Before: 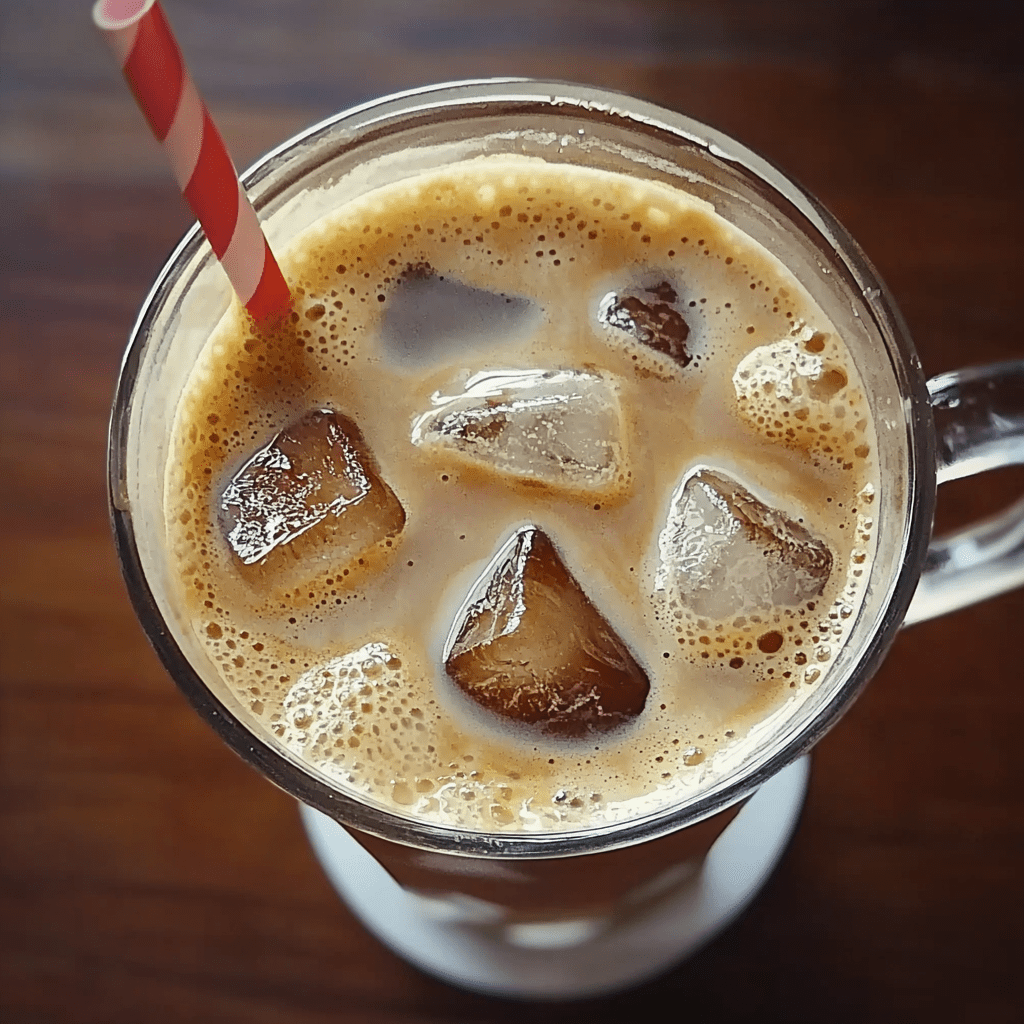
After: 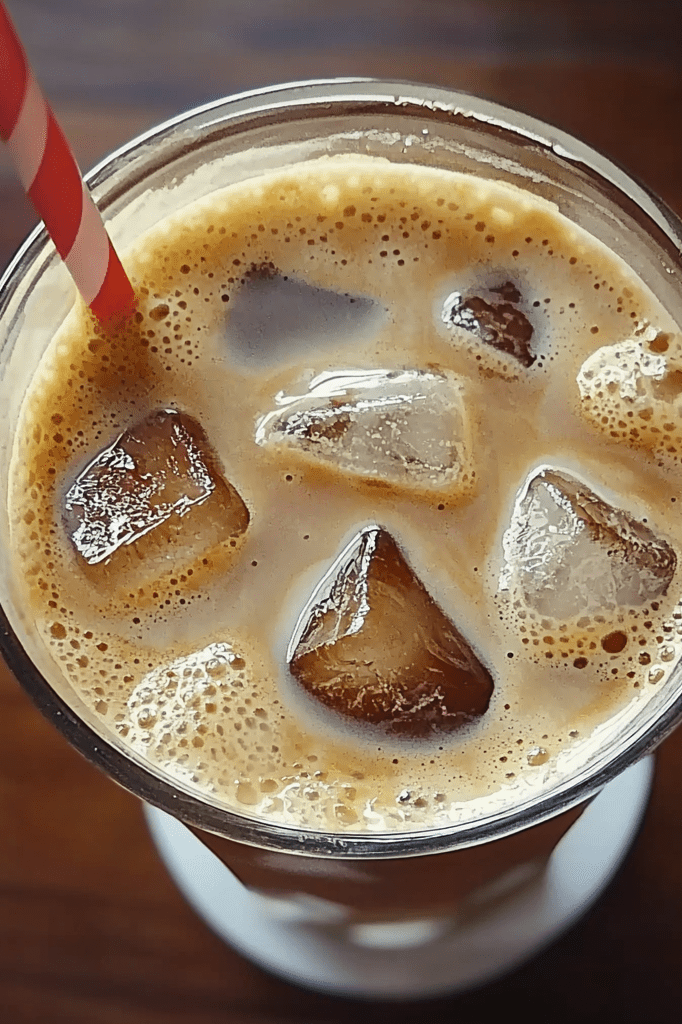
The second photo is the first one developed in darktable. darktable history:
crop and rotate: left 15.273%, right 18.032%
